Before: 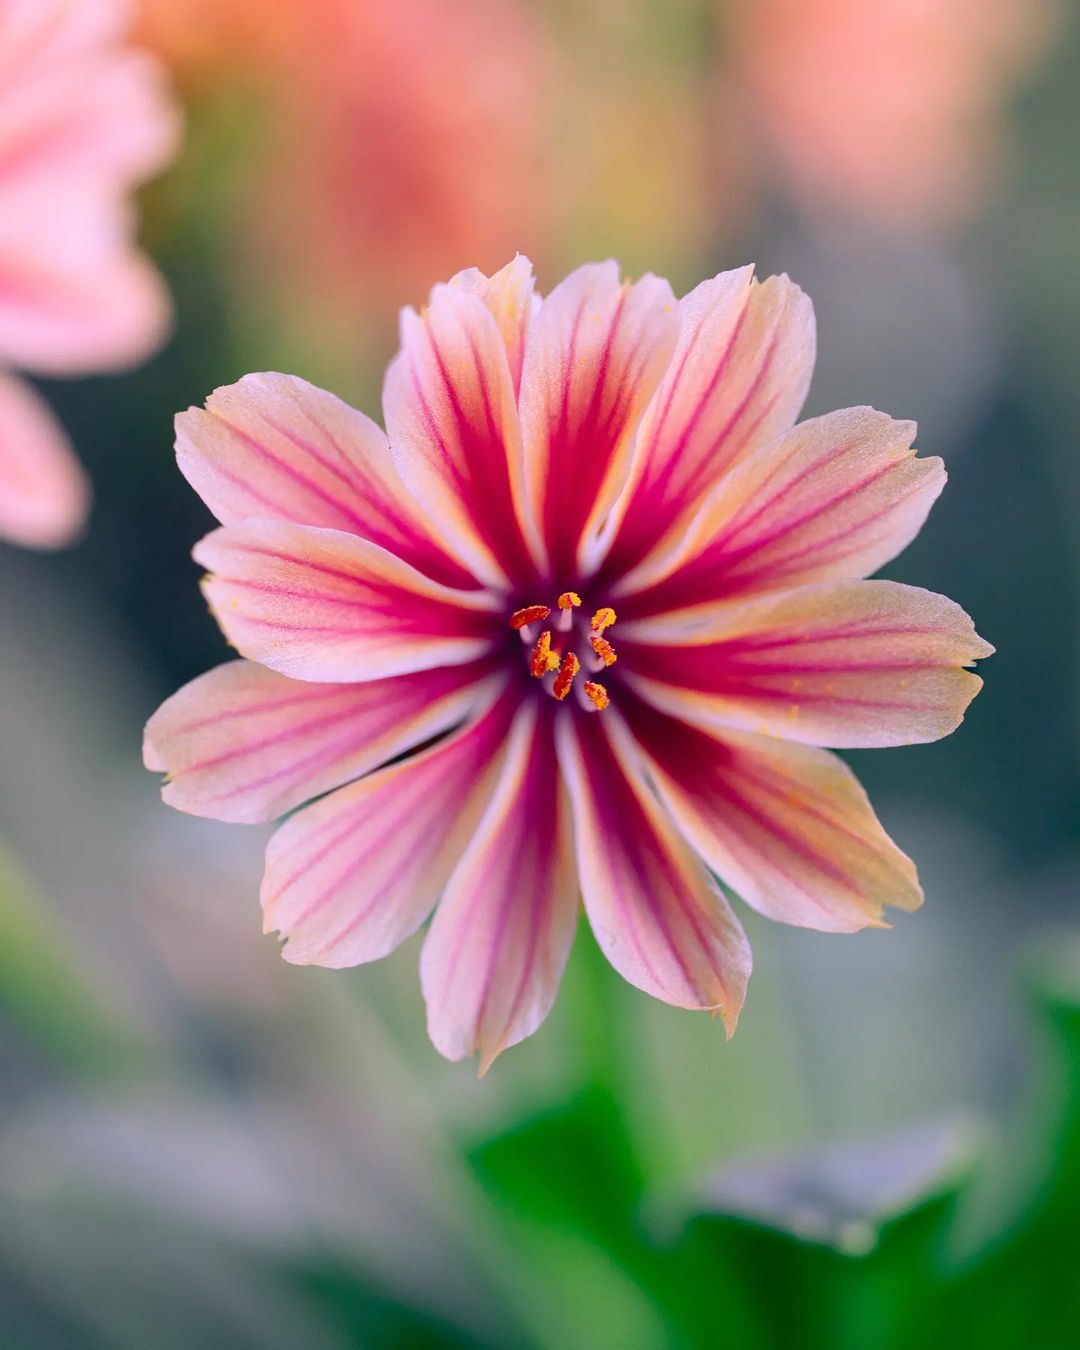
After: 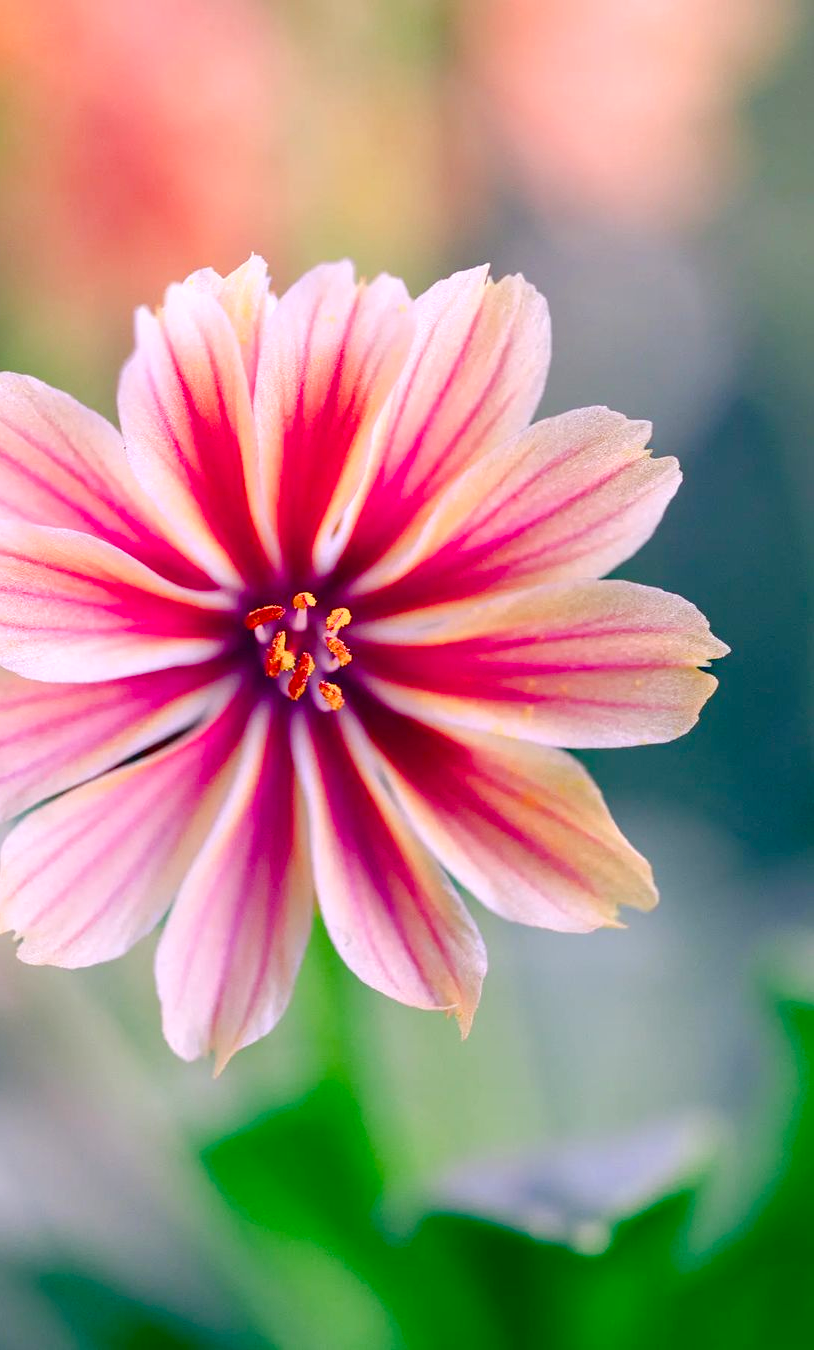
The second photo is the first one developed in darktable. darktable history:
crop and rotate: left 24.6%
color balance rgb: perceptual saturation grading › global saturation 20%, perceptual saturation grading › highlights -50%, perceptual saturation grading › shadows 30%, perceptual brilliance grading › global brilliance 10%, perceptual brilliance grading › shadows 15%
